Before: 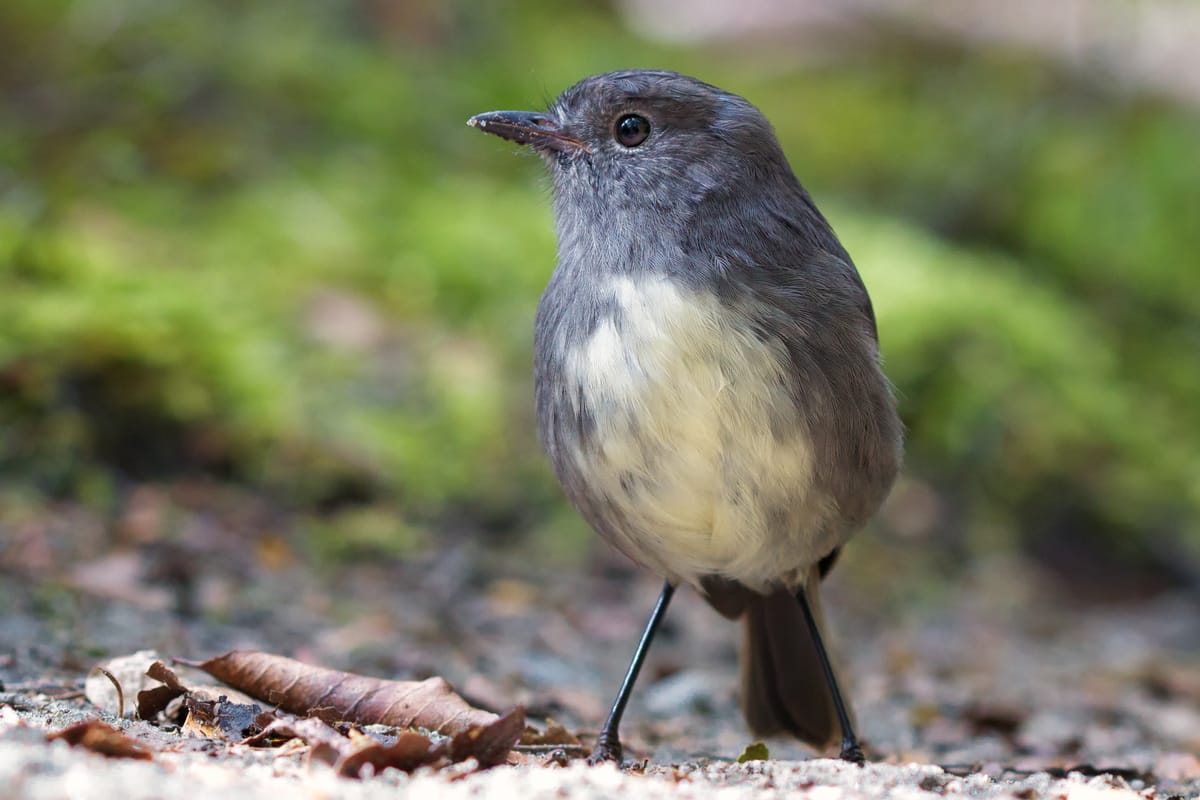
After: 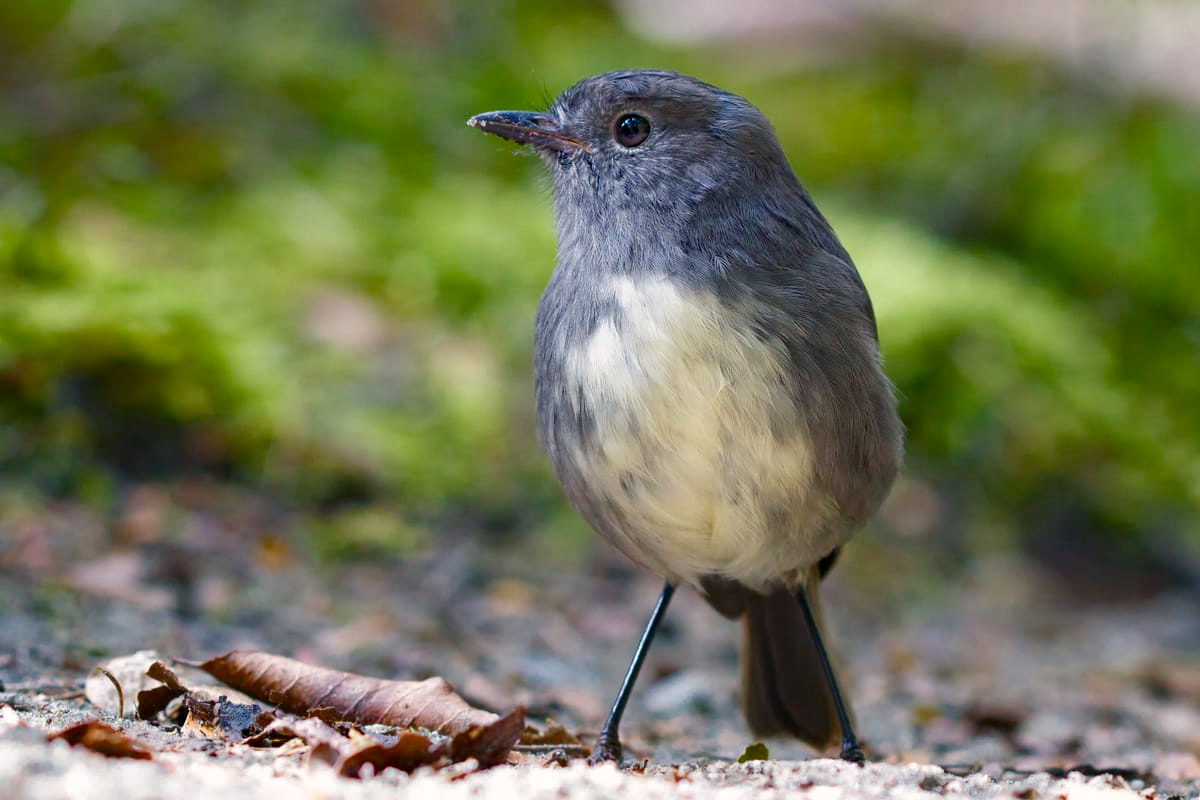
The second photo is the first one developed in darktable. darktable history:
color balance rgb: shadows lift › chroma 2.024%, shadows lift › hue 220.91°, highlights gain › chroma 0.247%, highlights gain › hue 332.1°, perceptual saturation grading › global saturation 20%, perceptual saturation grading › highlights -25.647%, perceptual saturation grading › shadows 24.487%, saturation formula JzAzBz (2021)
